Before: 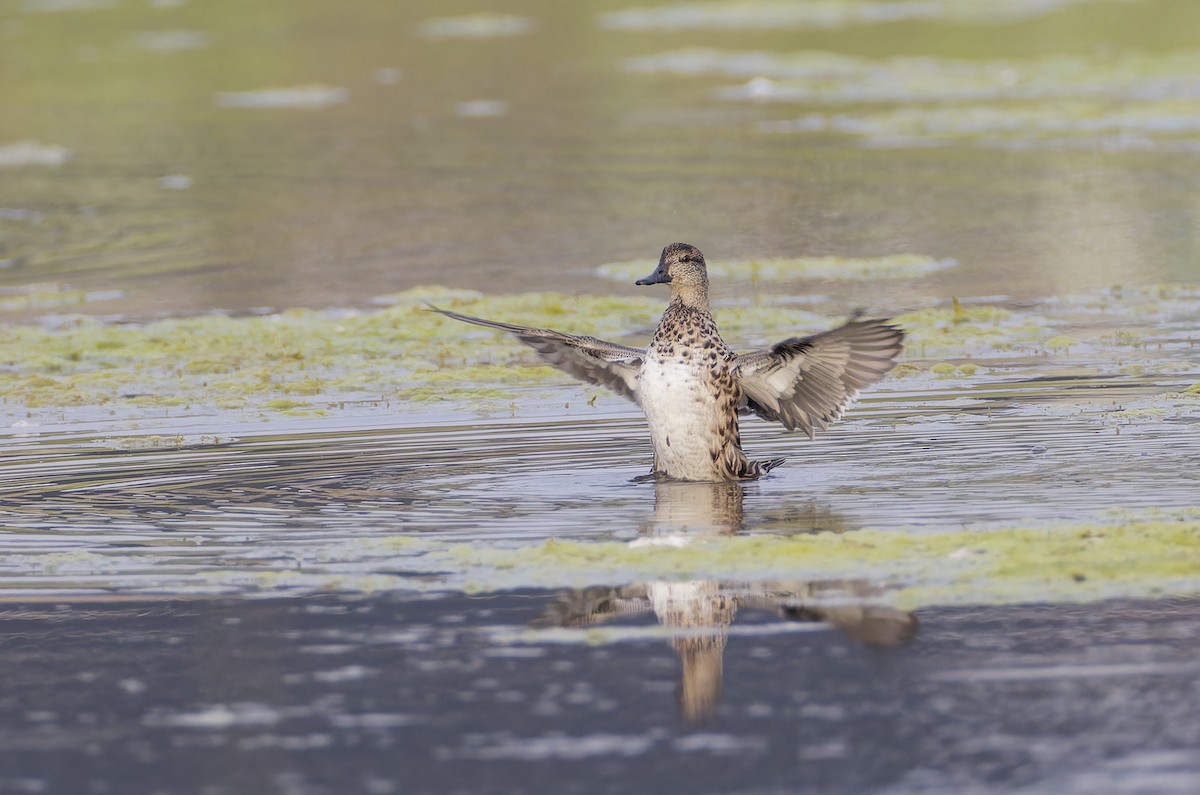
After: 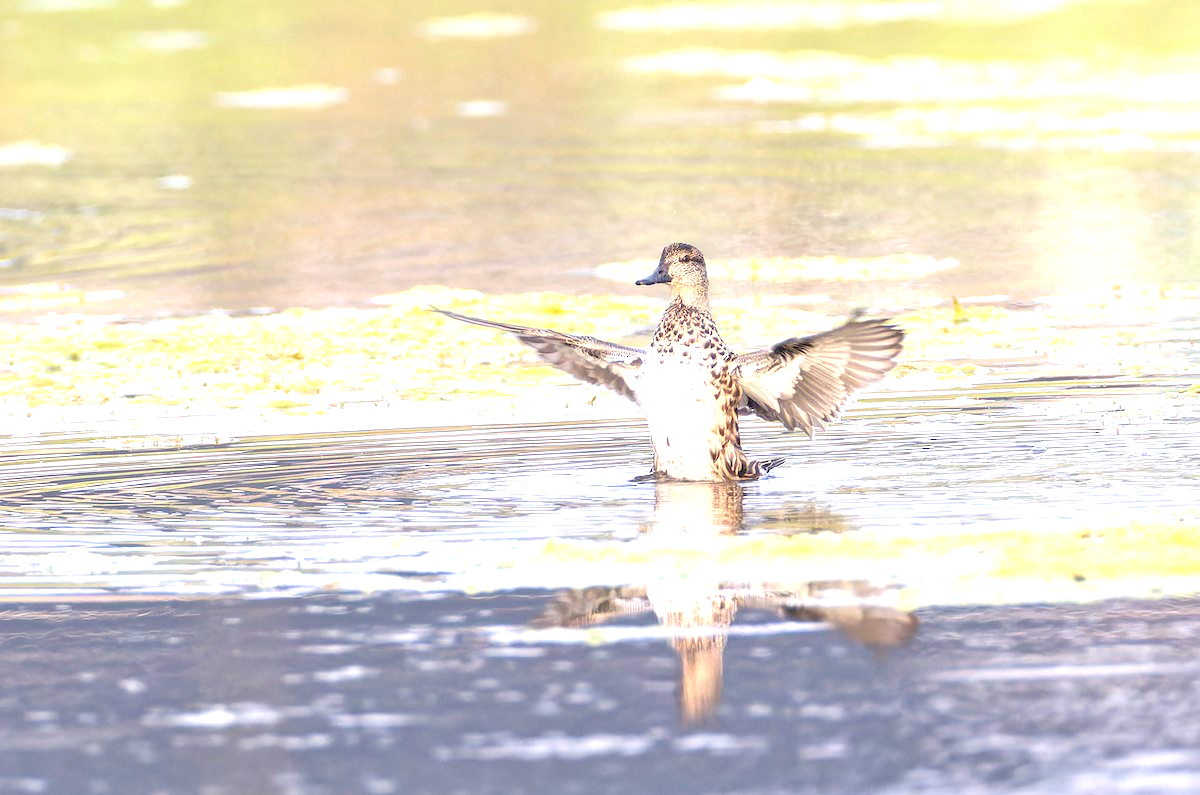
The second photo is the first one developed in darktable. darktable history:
exposure: black level correction 0, exposure 1.45 EV, compensate exposure bias true, compensate highlight preservation false
tone equalizer: -7 EV 0.15 EV, -6 EV 0.6 EV, -5 EV 1.15 EV, -4 EV 1.33 EV, -3 EV 1.15 EV, -2 EV 0.6 EV, -1 EV 0.15 EV, mask exposure compensation -0.5 EV
